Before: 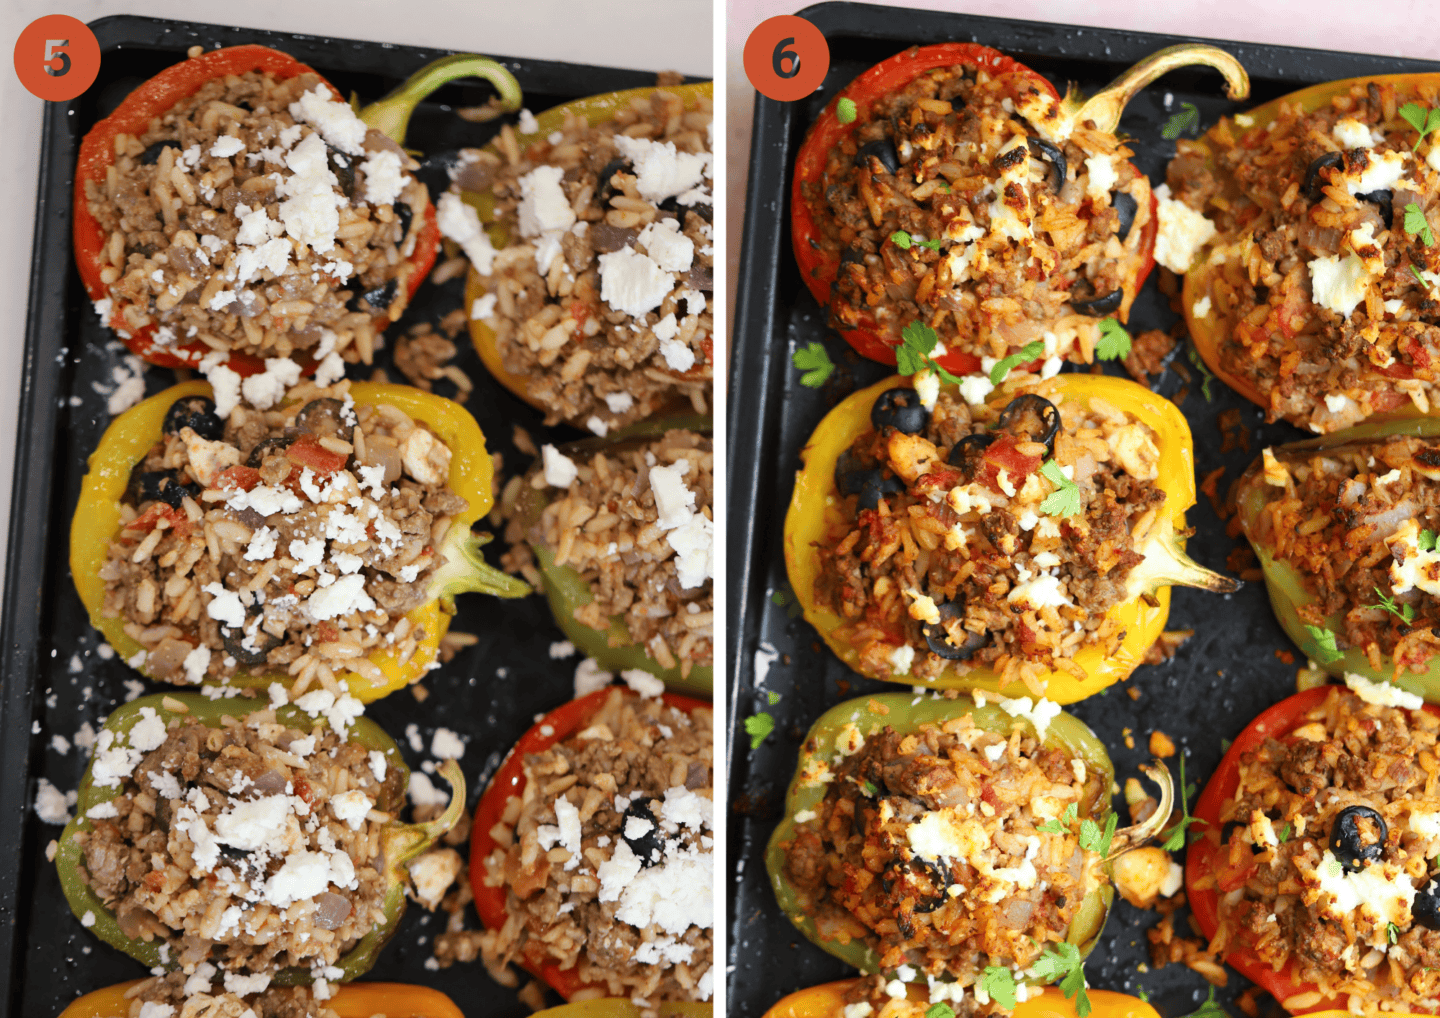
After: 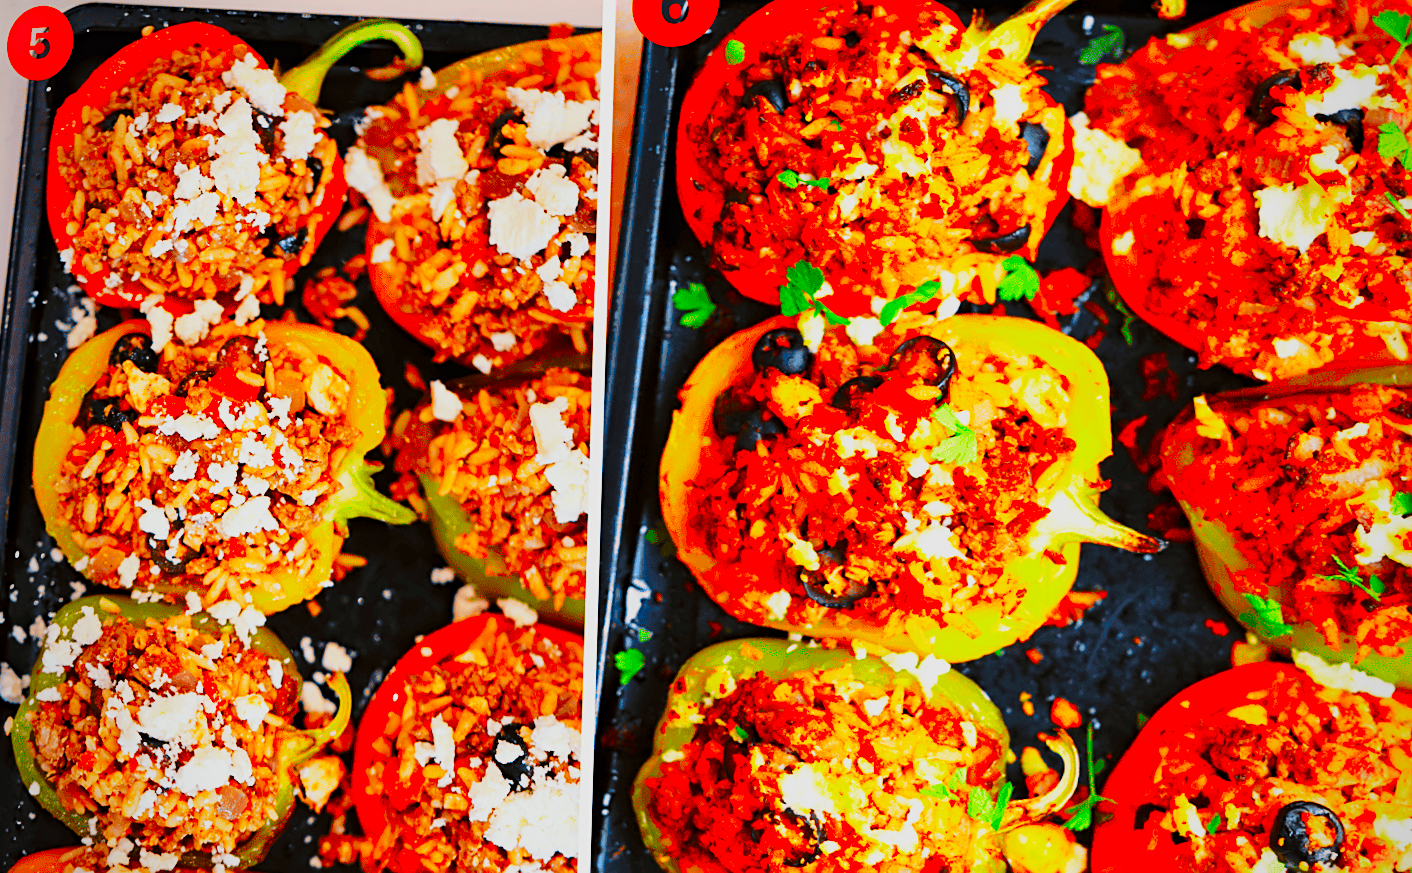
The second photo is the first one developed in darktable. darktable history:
rotate and perspective: rotation 1.69°, lens shift (vertical) -0.023, lens shift (horizontal) -0.291, crop left 0.025, crop right 0.988, crop top 0.092, crop bottom 0.842
vignetting: fall-off radius 81.94%
haze removal: strength 0.29, distance 0.25, compatibility mode true, adaptive false
sharpen: on, module defaults
color correction: saturation 3
base curve: curves: ch0 [(0, 0) (0.036, 0.037) (0.121, 0.228) (0.46, 0.76) (0.859, 0.983) (1, 1)], preserve colors none
shadows and highlights: radius 121.13, shadows 21.4, white point adjustment -9.72, highlights -14.39, soften with gaussian
